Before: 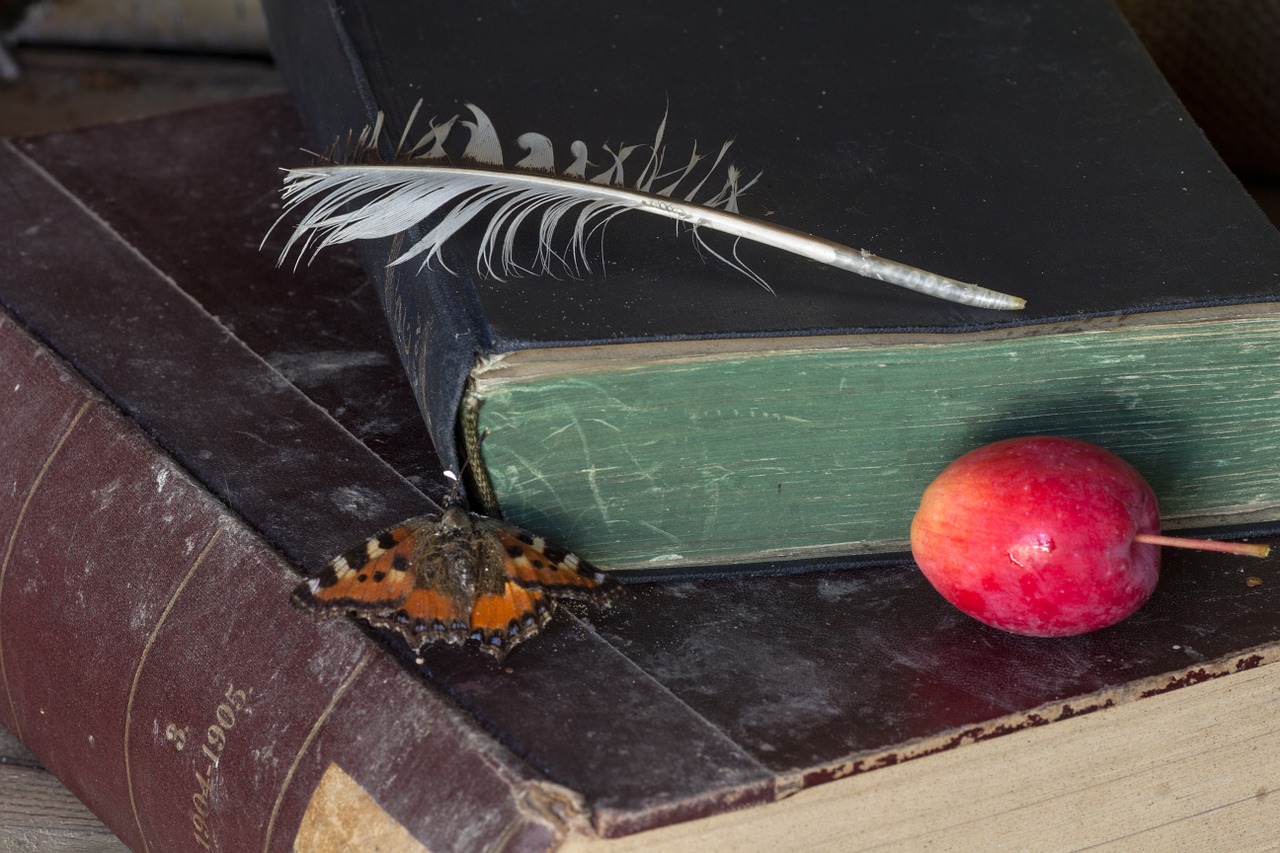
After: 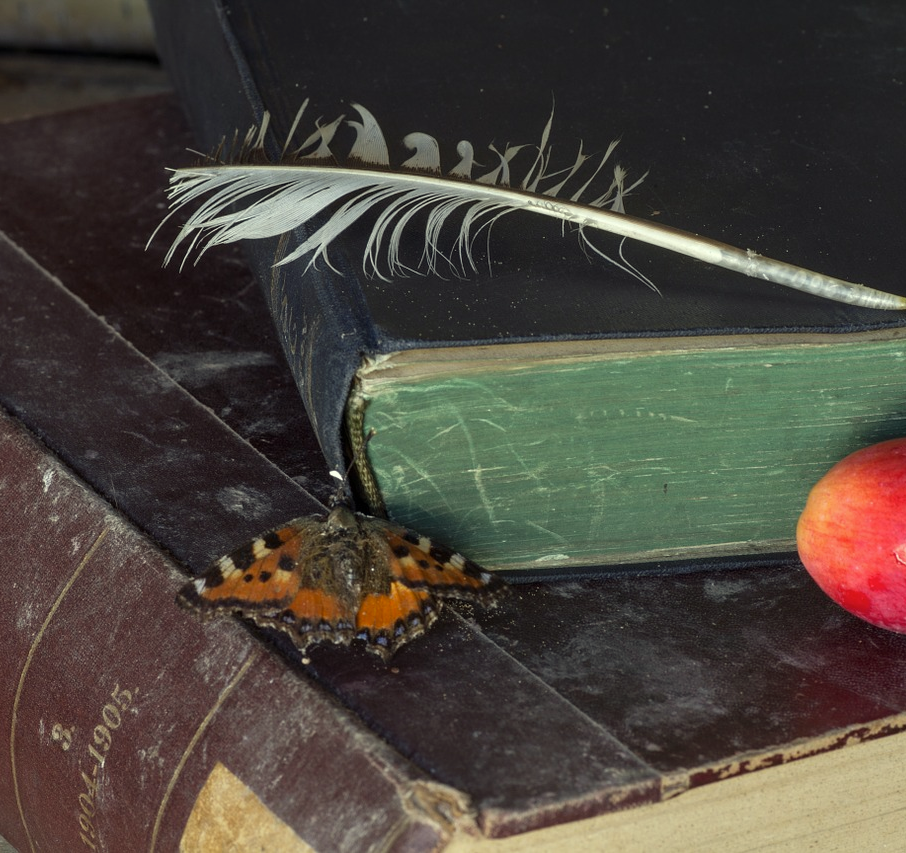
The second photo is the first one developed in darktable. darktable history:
crop and rotate: left 8.958%, right 20.225%
color correction: highlights a* -5.84, highlights b* 10.67
